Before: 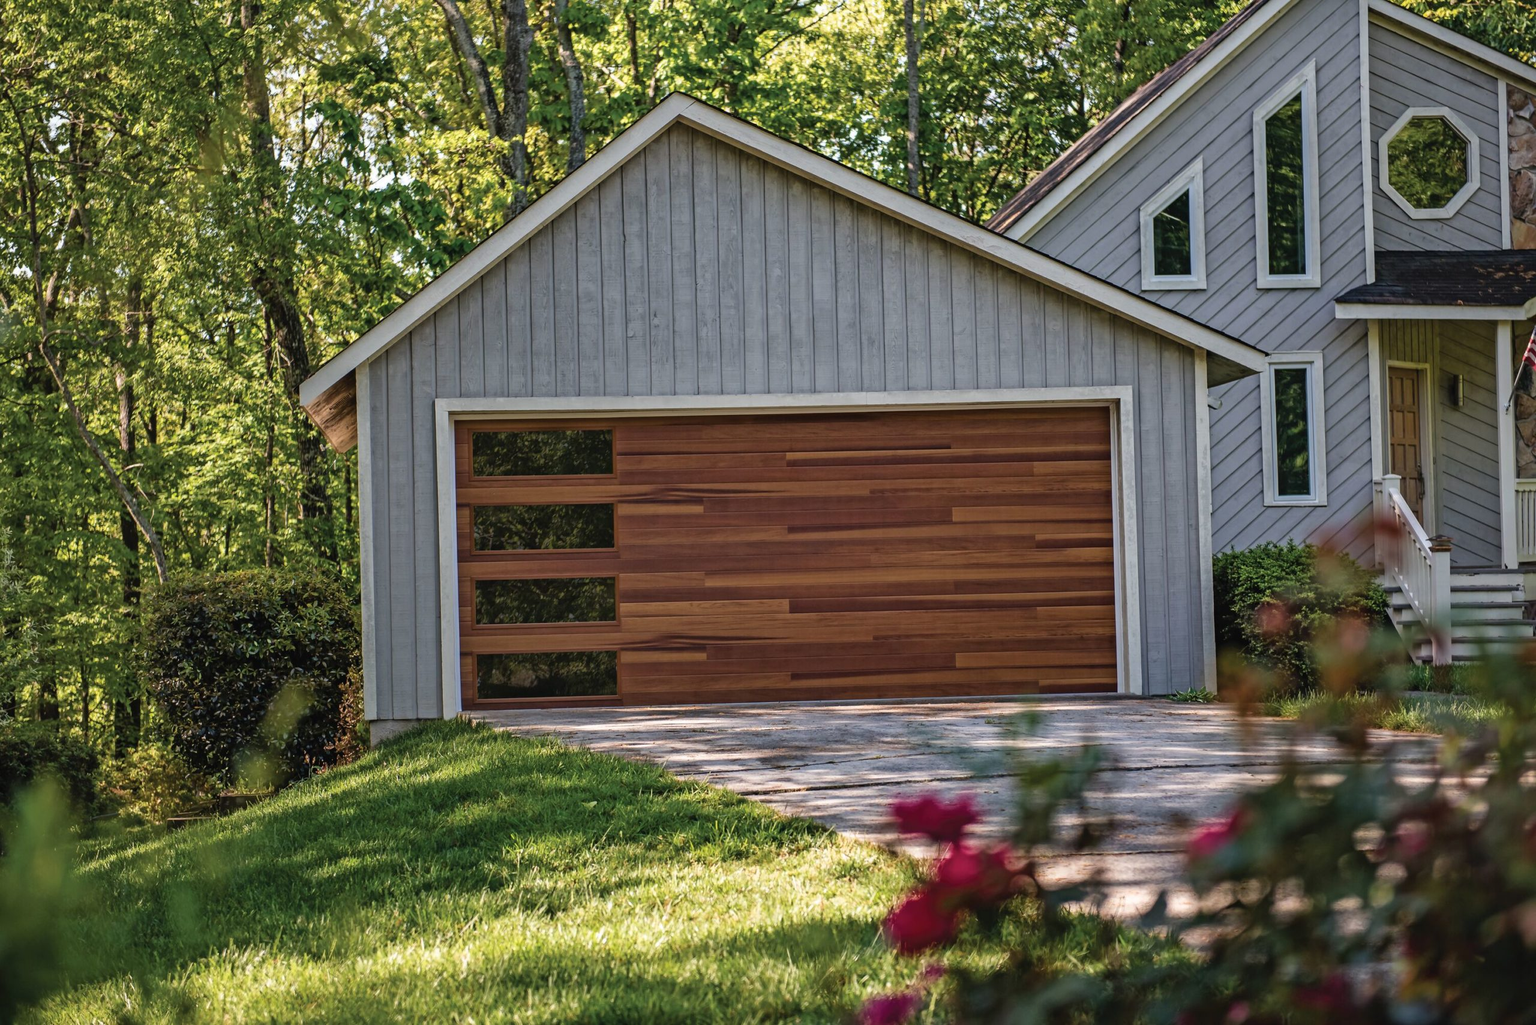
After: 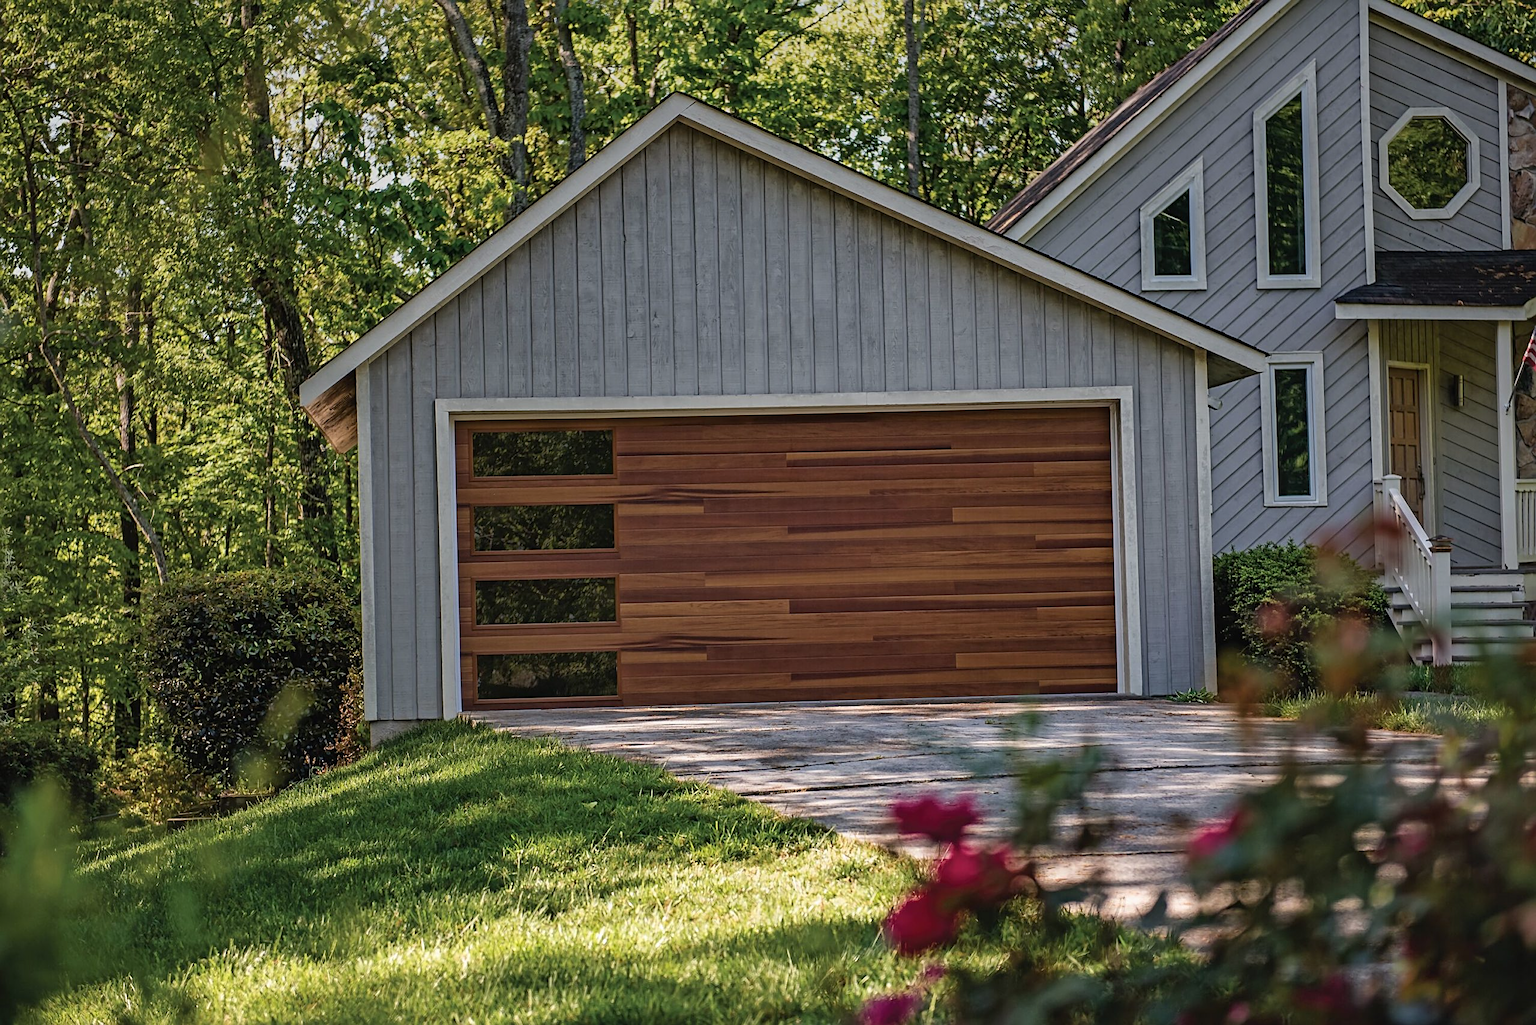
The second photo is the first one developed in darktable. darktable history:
graduated density: on, module defaults
sharpen: on, module defaults
